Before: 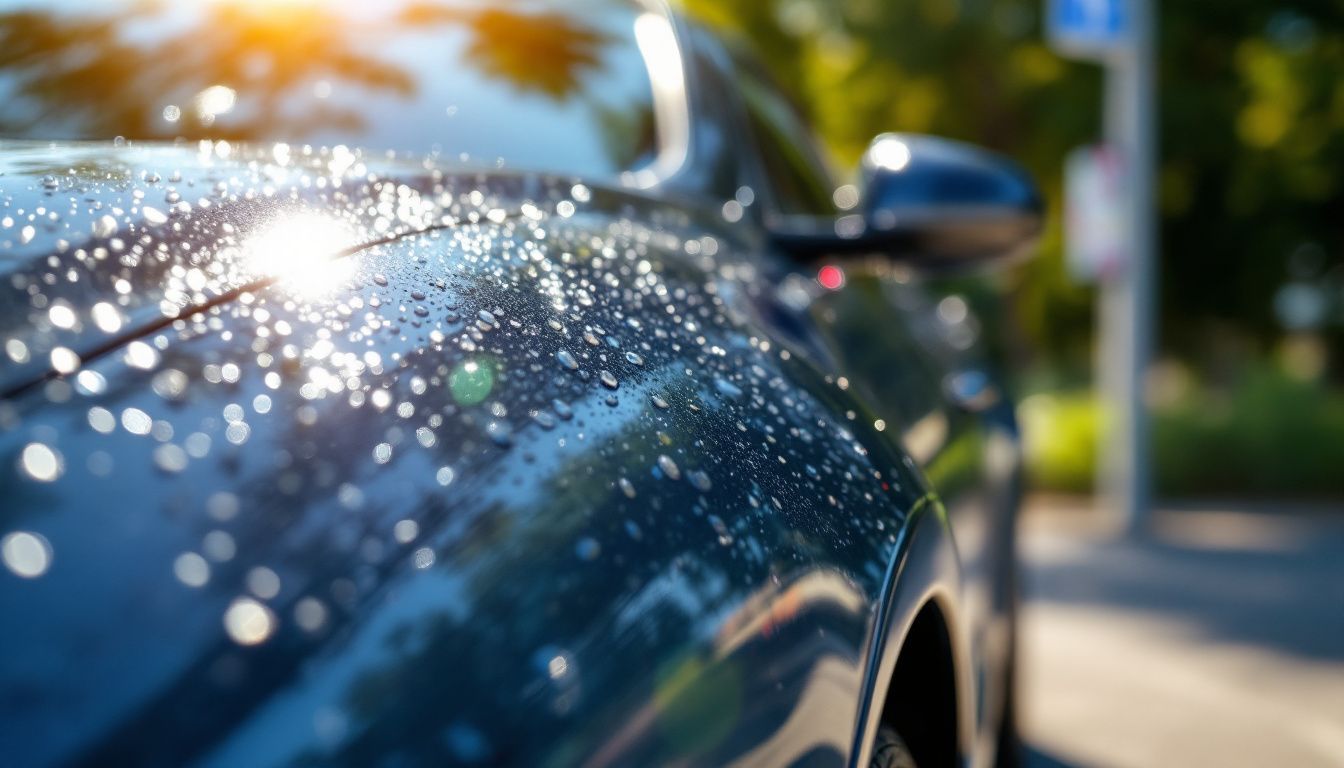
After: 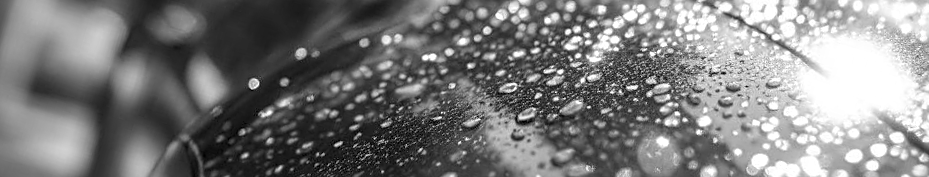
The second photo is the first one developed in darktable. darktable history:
local contrast: detail 130%
sharpen: on, module defaults
crop and rotate: angle 16.12°, top 30.835%, bottom 35.653%
color calibration: output gray [0.267, 0.423, 0.267, 0], illuminant same as pipeline (D50), adaptation none (bypass)
